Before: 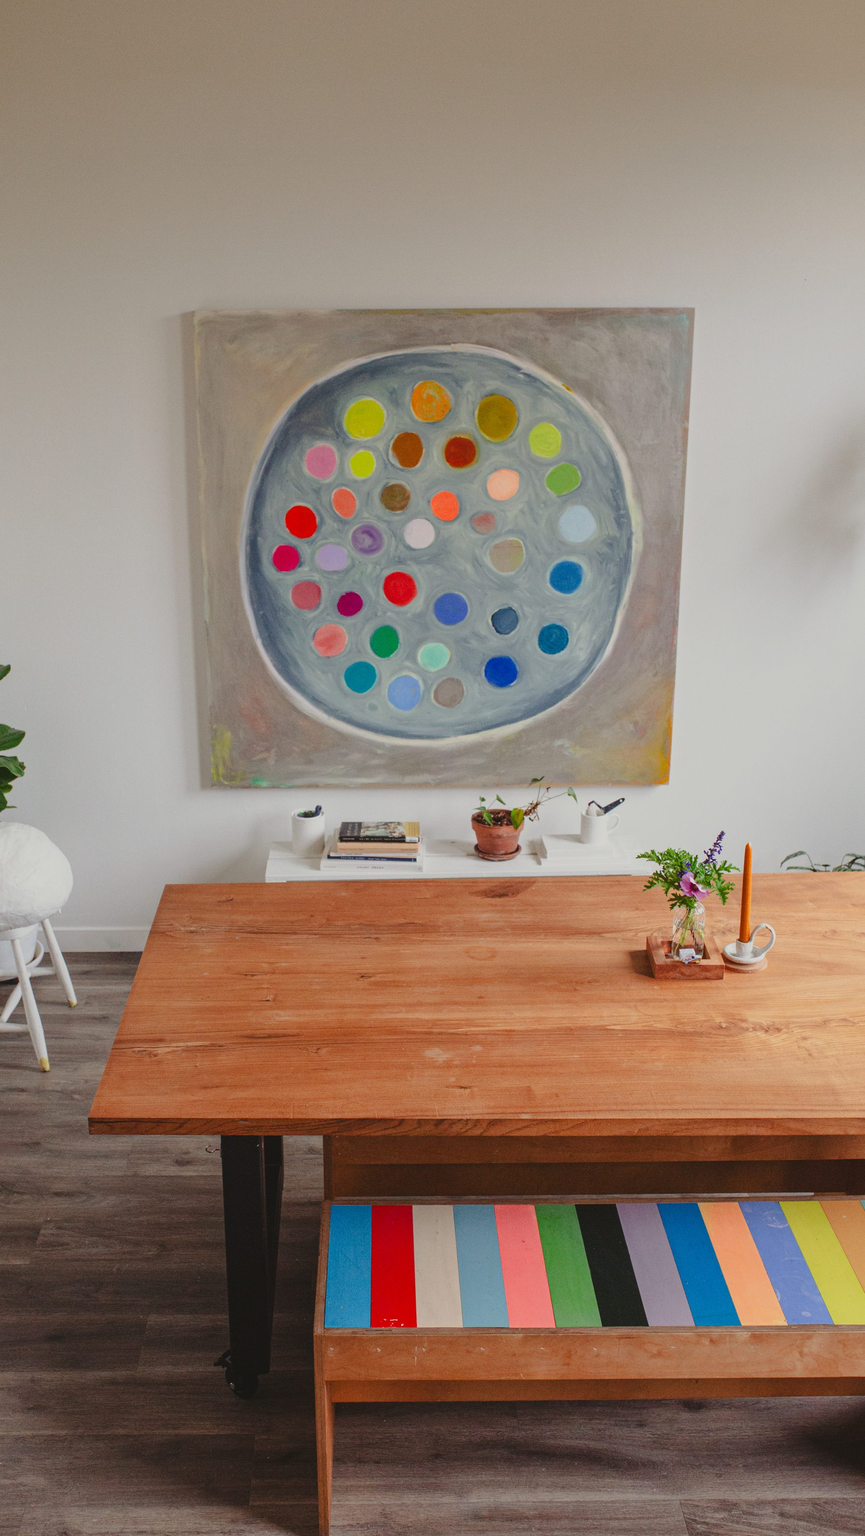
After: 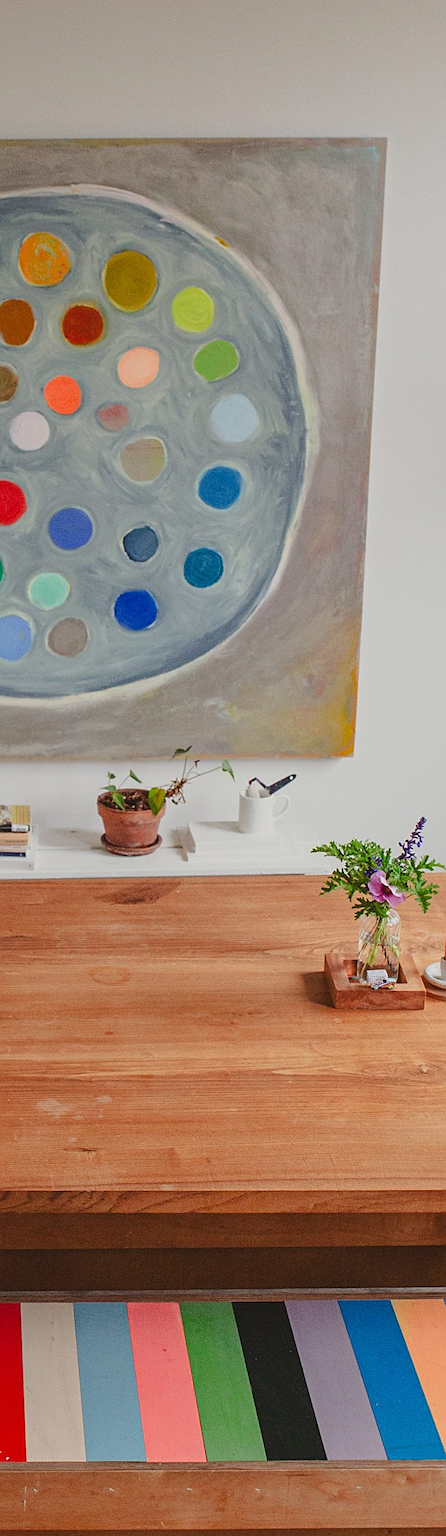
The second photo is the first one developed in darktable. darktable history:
sharpen: on, module defaults
crop: left 45.886%, top 13.171%, right 14.248%, bottom 9.811%
